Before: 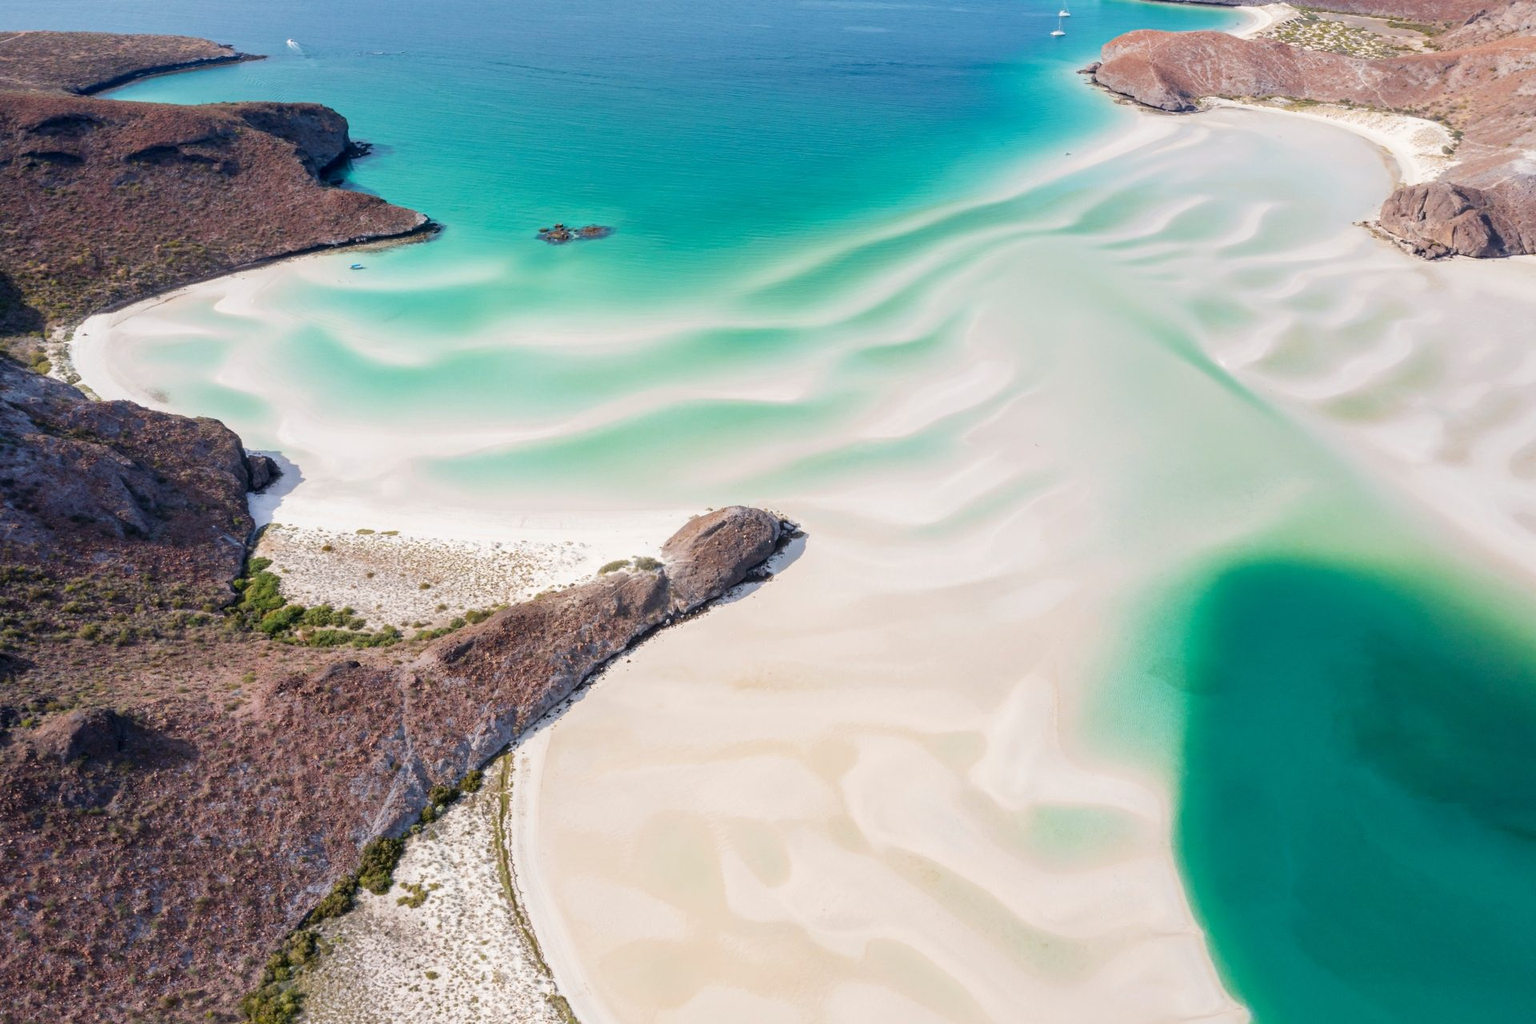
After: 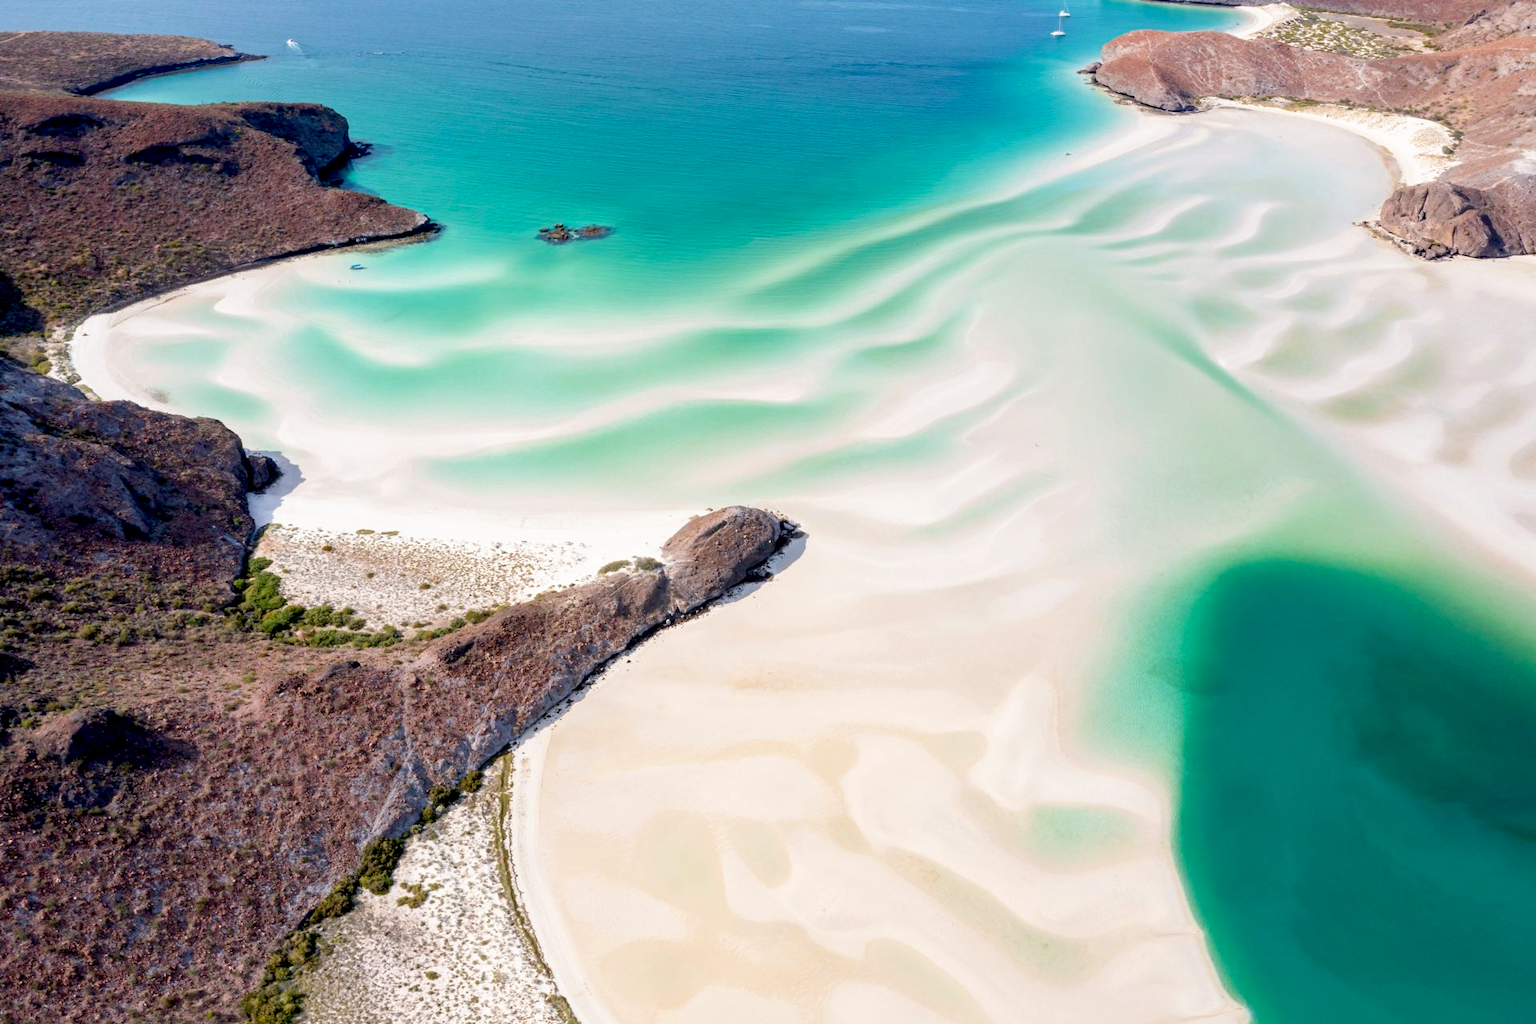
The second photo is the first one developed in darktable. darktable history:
base curve: curves: ch0 [(0.017, 0) (0.425, 0.441) (0.844, 0.933) (1, 1)], preserve colors none
